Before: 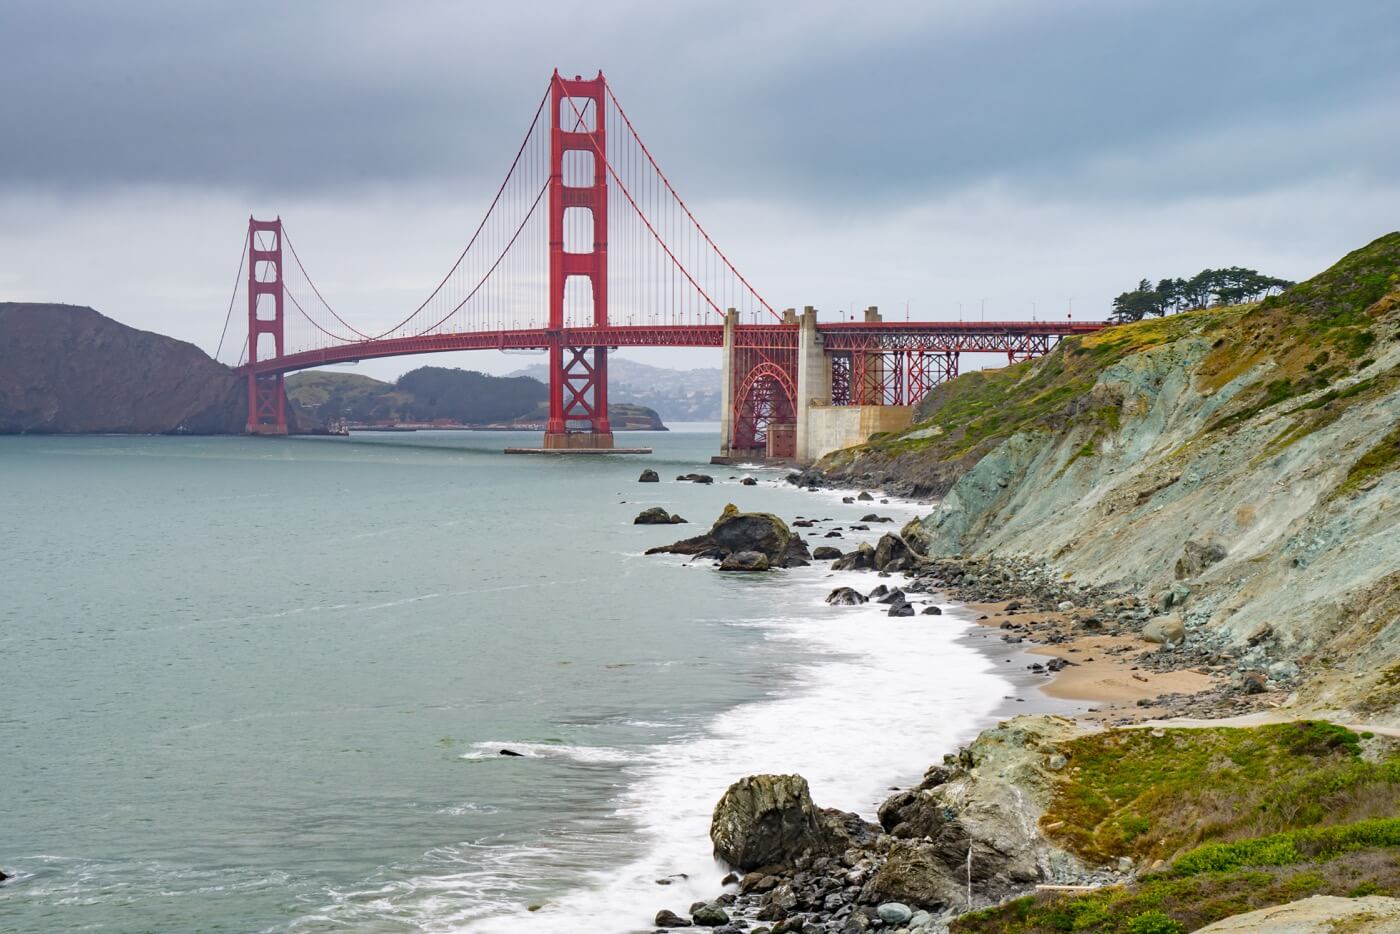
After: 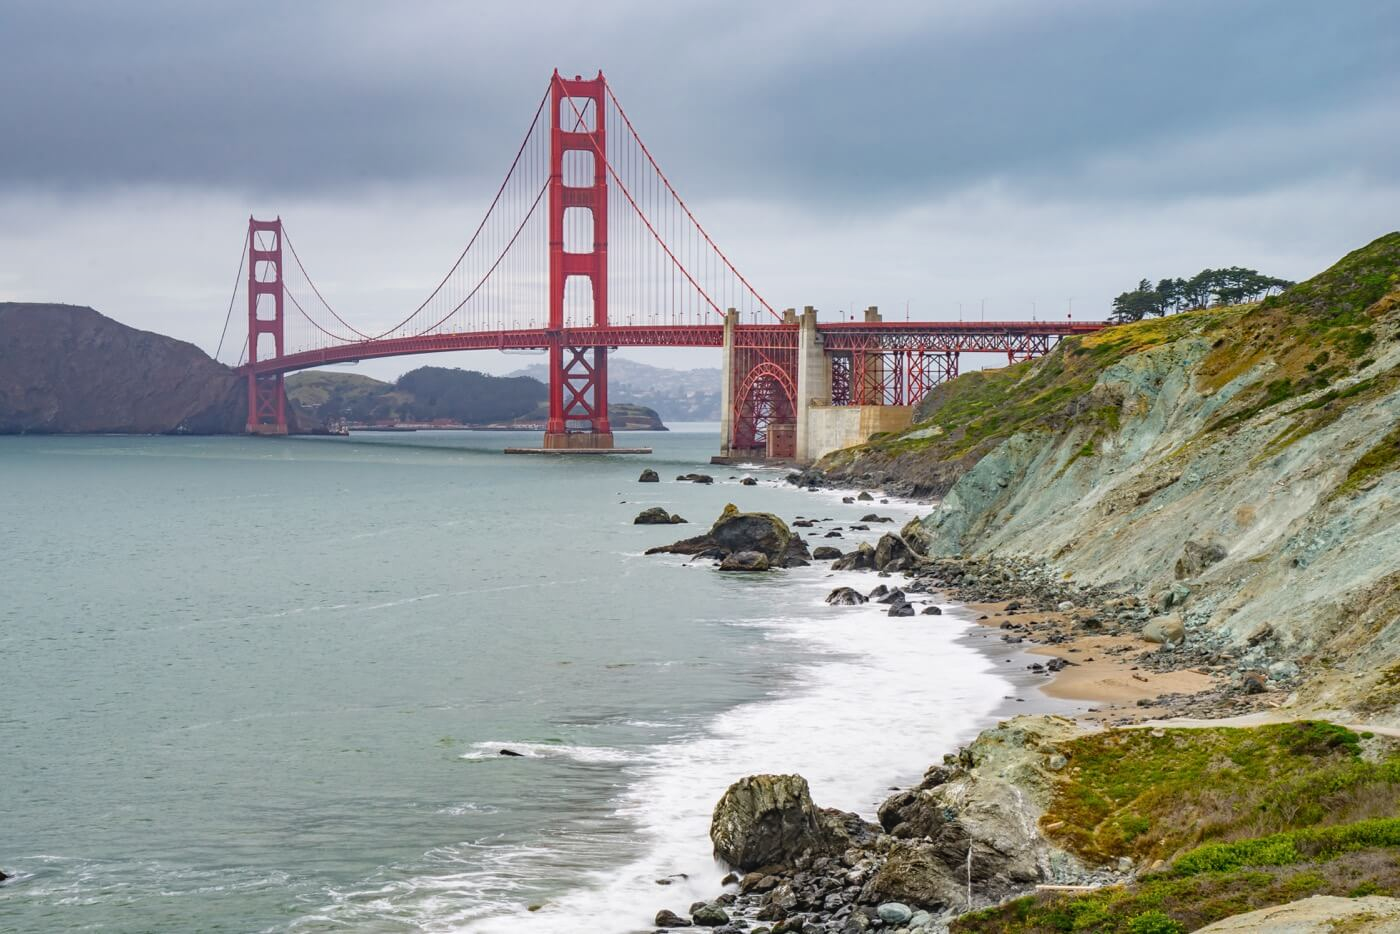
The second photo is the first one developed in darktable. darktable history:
color zones: curves: ch0 [(0, 0.5) (0.143, 0.5) (0.286, 0.5) (0.429, 0.5) (0.62, 0.489) (0.714, 0.445) (0.844, 0.496) (1, 0.5)]; ch1 [(0, 0.5) (0.143, 0.5) (0.286, 0.5) (0.429, 0.5) (0.571, 0.5) (0.714, 0.523) (0.857, 0.5) (1, 0.5)]
local contrast: detail 110%
